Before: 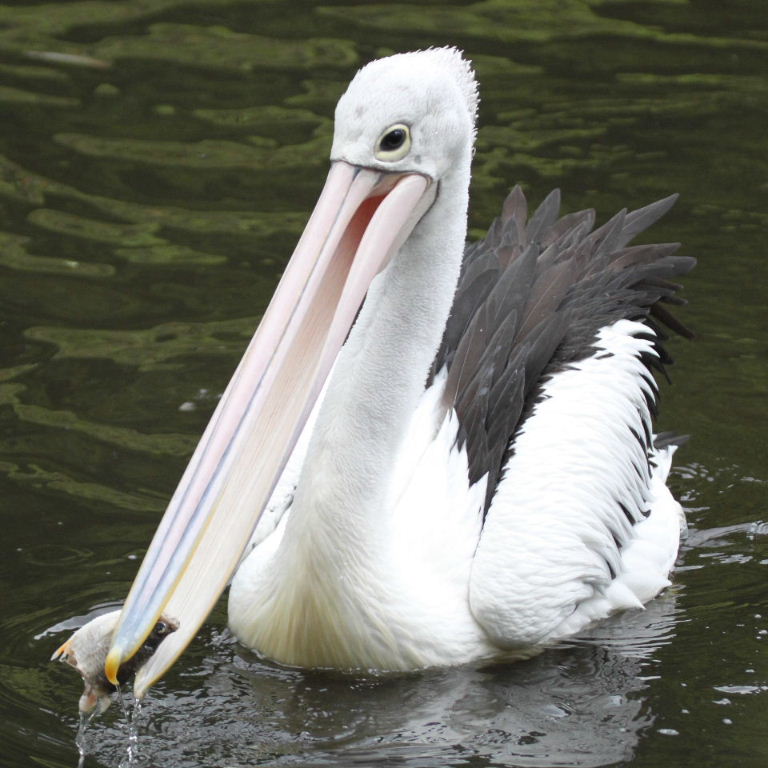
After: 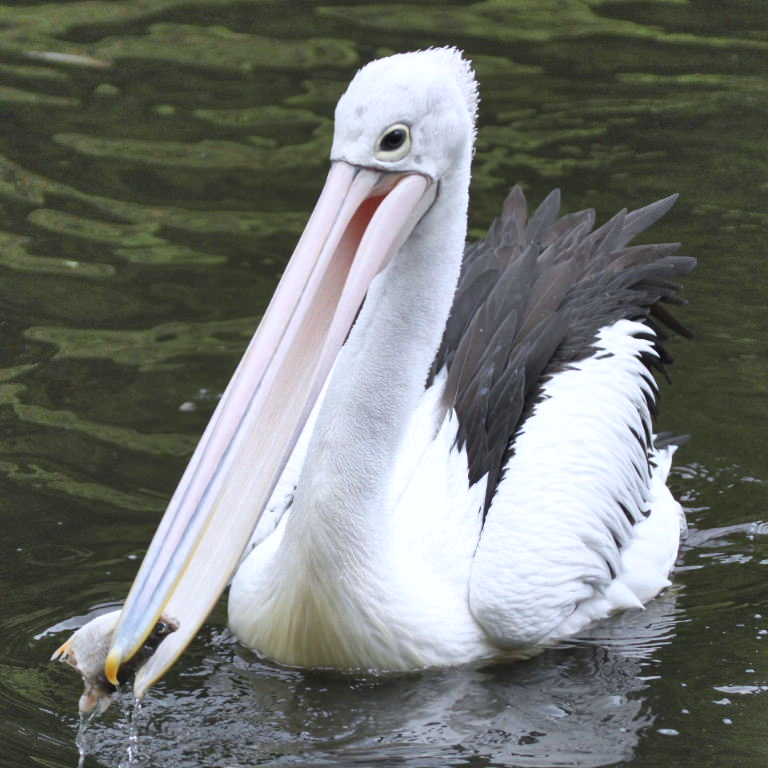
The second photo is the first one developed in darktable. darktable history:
shadows and highlights: soften with gaussian
color calibration: illuminant as shot in camera, x 0.358, y 0.373, temperature 4628.91 K
